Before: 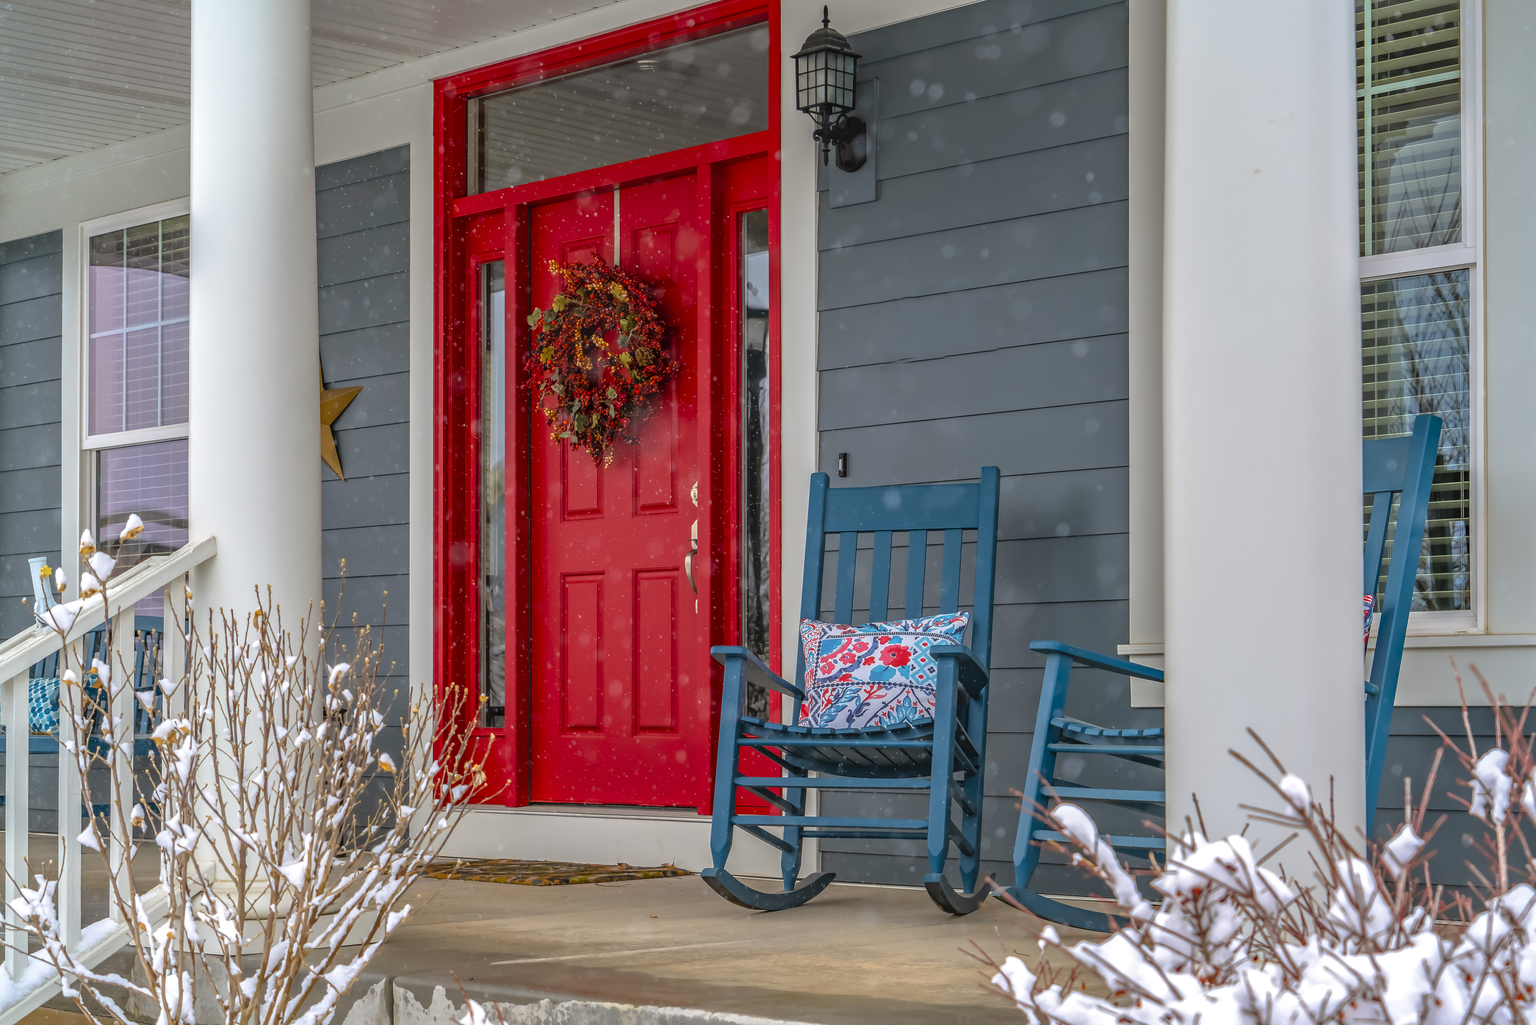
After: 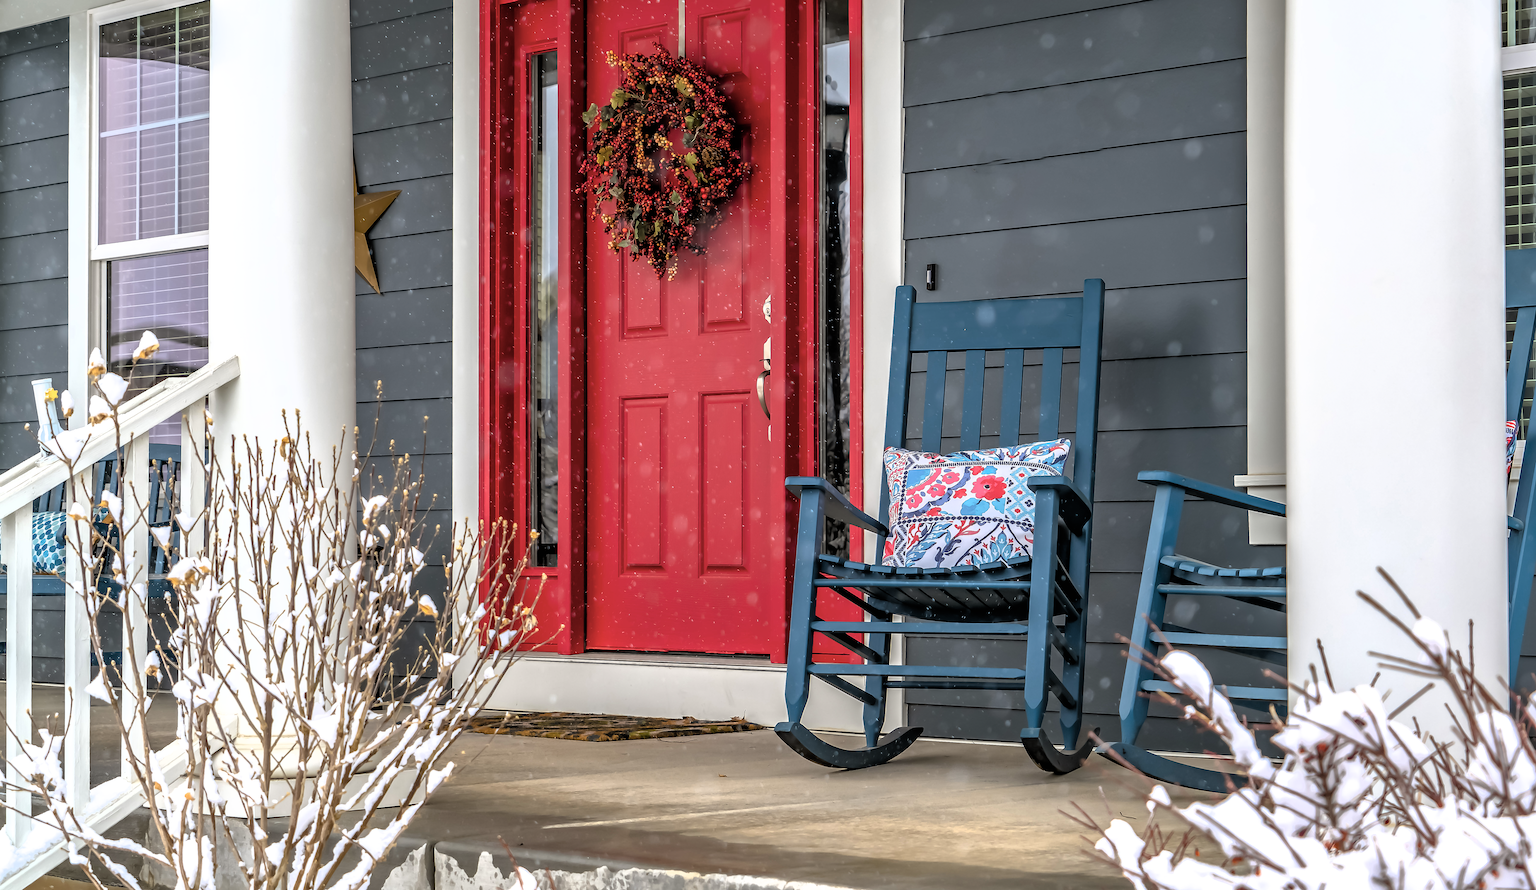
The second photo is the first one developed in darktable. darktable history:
crop: top 20.916%, right 9.437%, bottom 0.316%
rgb curve: curves: ch0 [(0, 0) (0.053, 0.068) (0.122, 0.128) (1, 1)]
filmic rgb: black relative exposure -8.2 EV, white relative exposure 2.2 EV, threshold 3 EV, hardness 7.11, latitude 85.74%, contrast 1.696, highlights saturation mix -4%, shadows ↔ highlights balance -2.69%, color science v5 (2021), contrast in shadows safe, contrast in highlights safe, enable highlight reconstruction true
